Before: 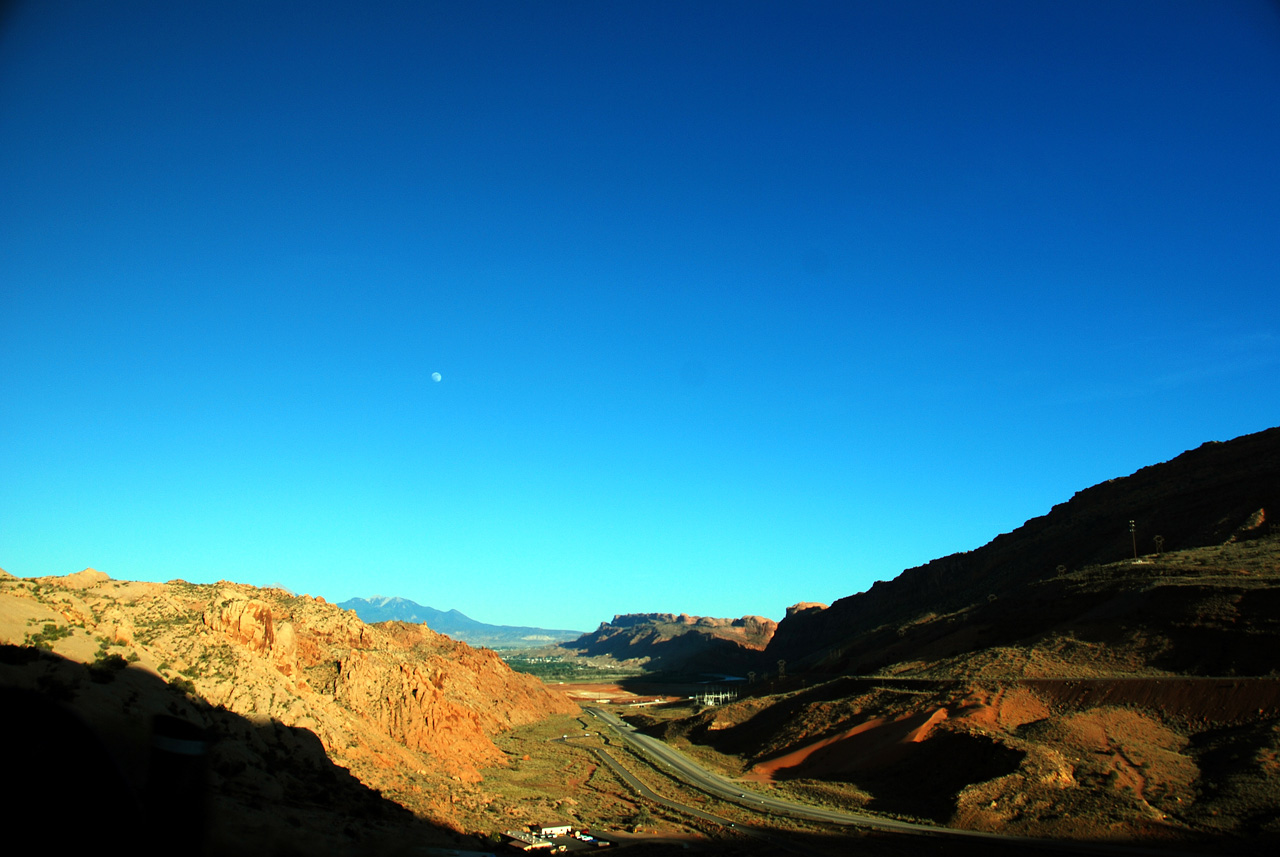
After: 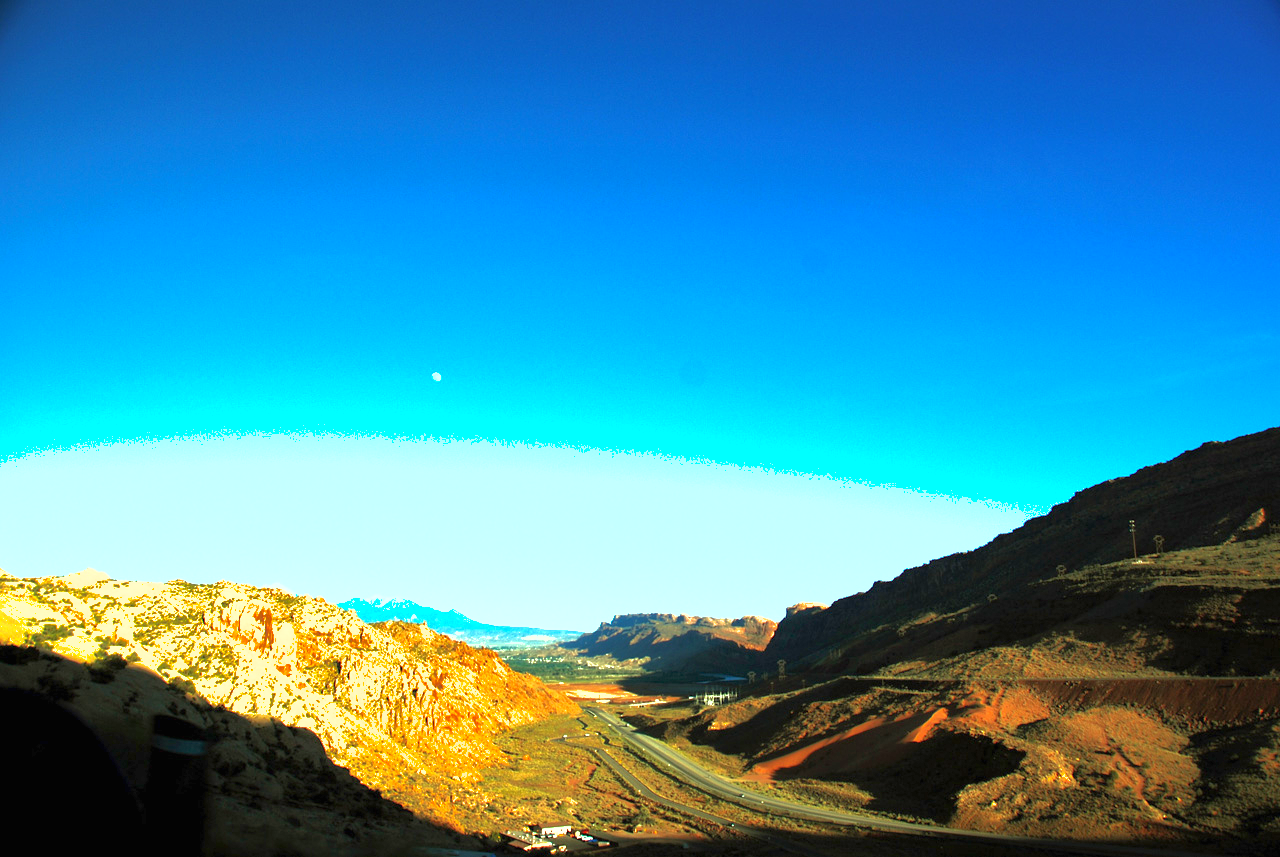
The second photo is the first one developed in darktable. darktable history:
exposure: black level correction 0, exposure 1.095 EV, compensate highlight preservation false
shadows and highlights: on, module defaults
